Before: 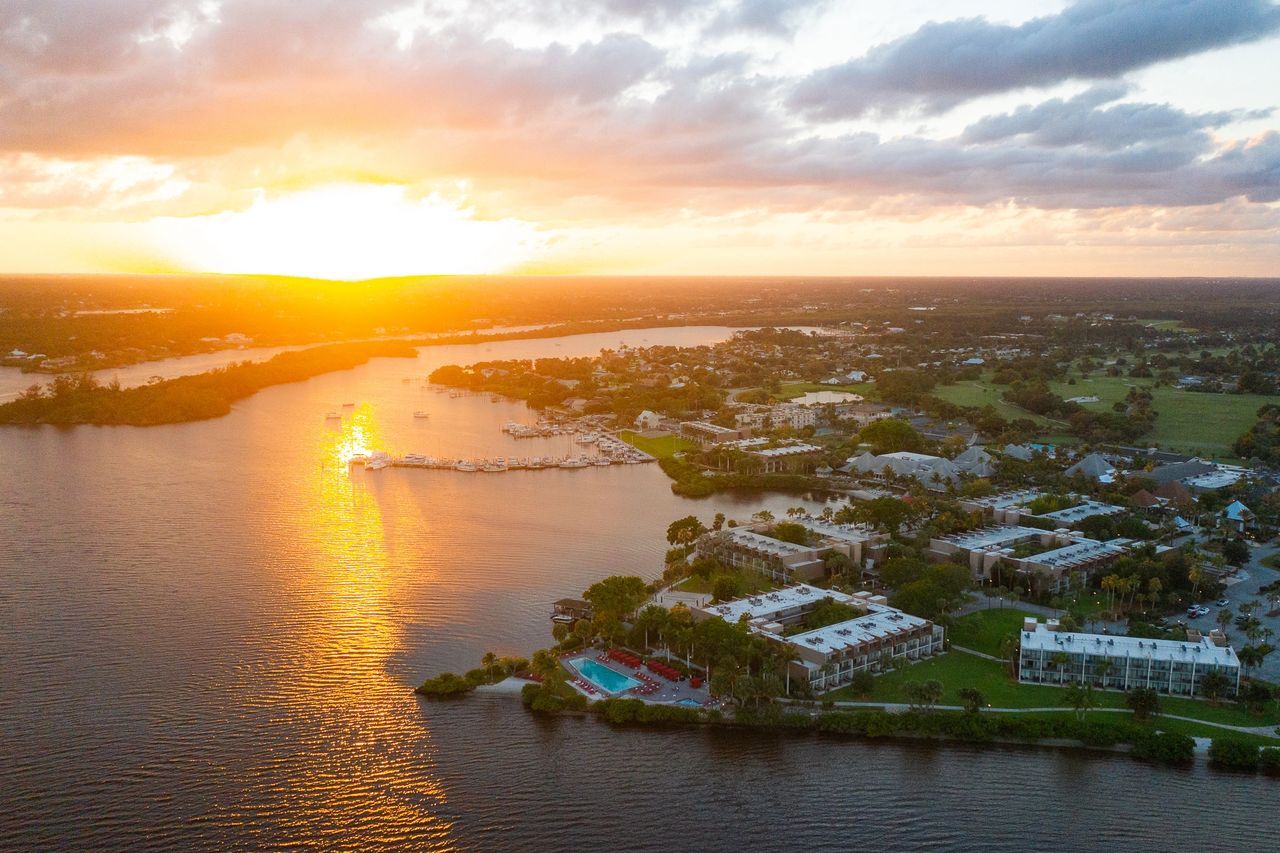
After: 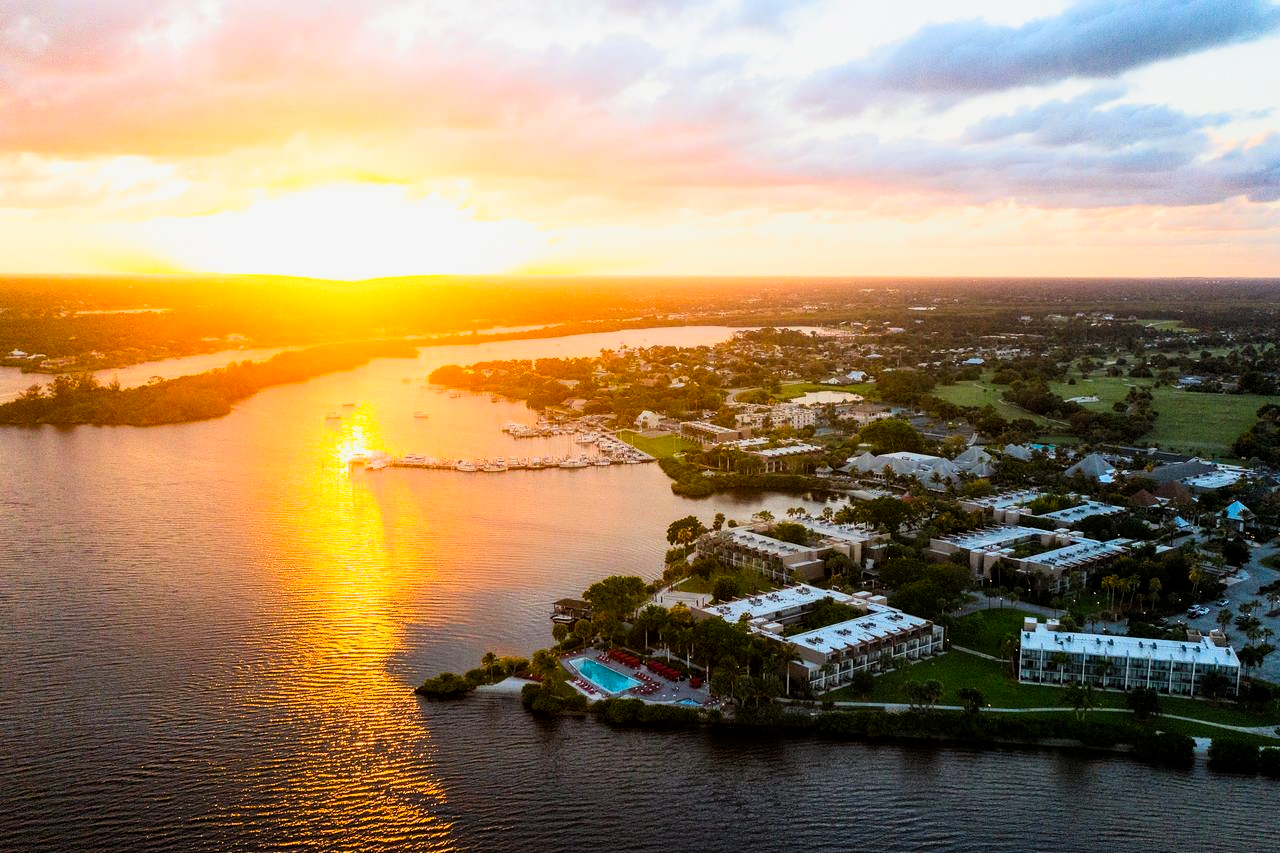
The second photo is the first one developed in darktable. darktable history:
local contrast: highlights 63%, shadows 115%, detail 106%, midtone range 0.525
filmic rgb: black relative exposure -7.89 EV, white relative exposure 4.12 EV, hardness 4.03, latitude 50.94%, contrast 1.013, shadows ↔ highlights balance 4.99%, preserve chrominance RGB euclidean norm, color science v5 (2021), contrast in shadows safe, contrast in highlights safe
contrast brightness saturation: contrast 0.199, brightness 0.162, saturation 0.221
color balance rgb: power › hue 60.36°, perceptual saturation grading › global saturation 15.087%, perceptual brilliance grading › global brilliance -16.966%, perceptual brilliance grading › highlights 29.334%, contrast 4.977%
